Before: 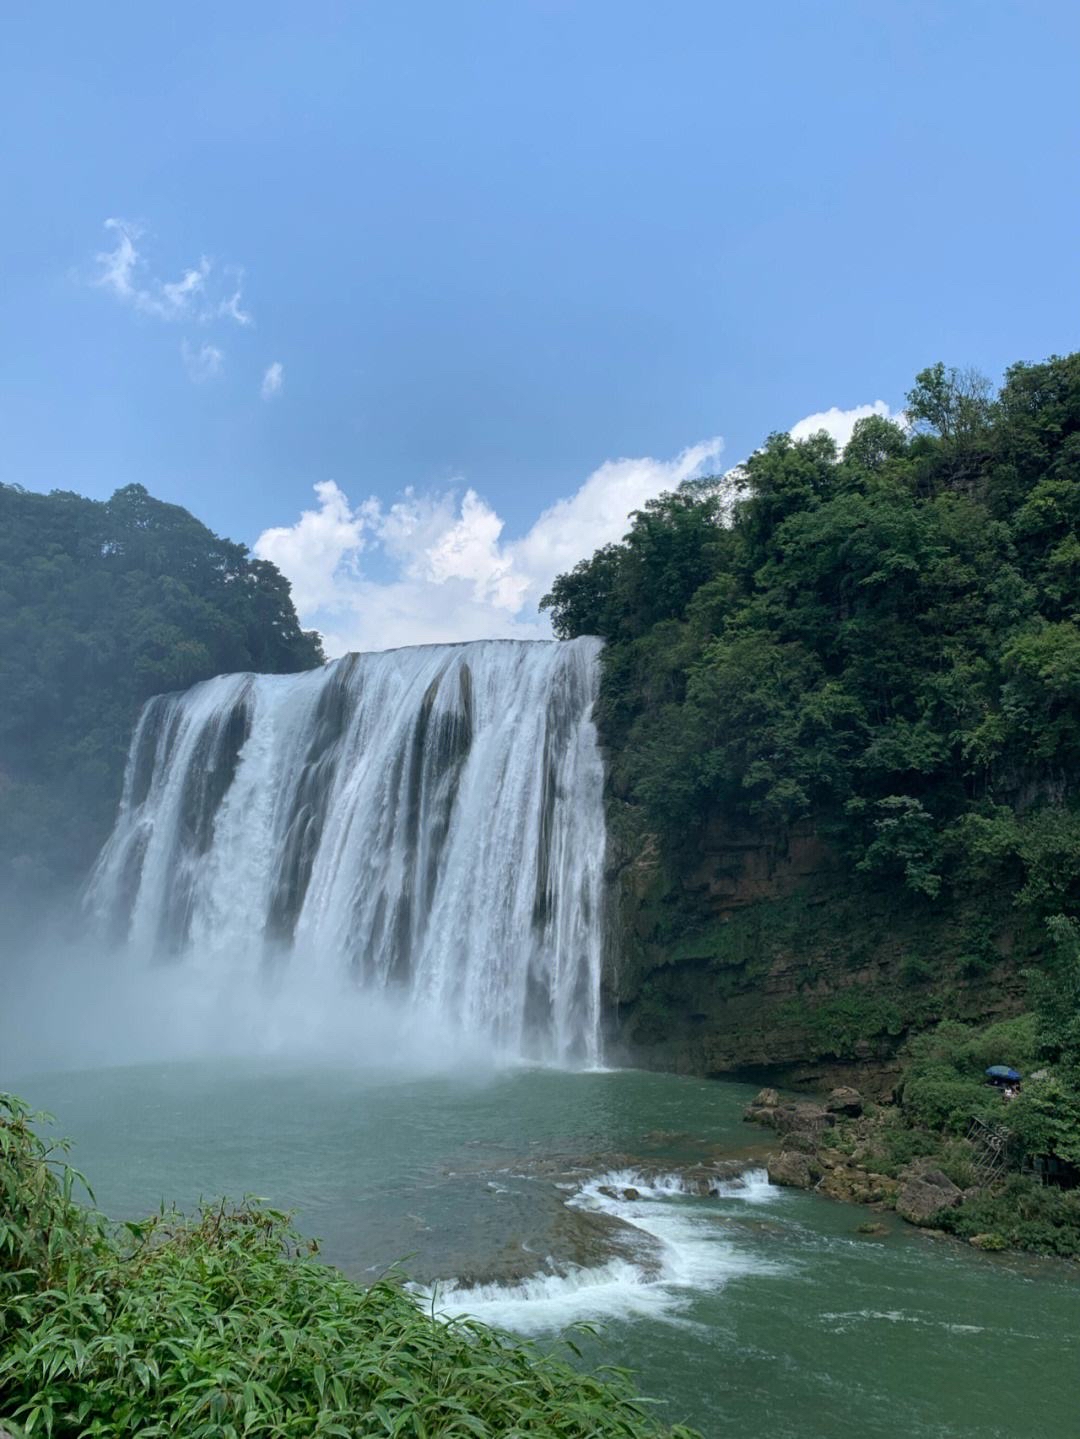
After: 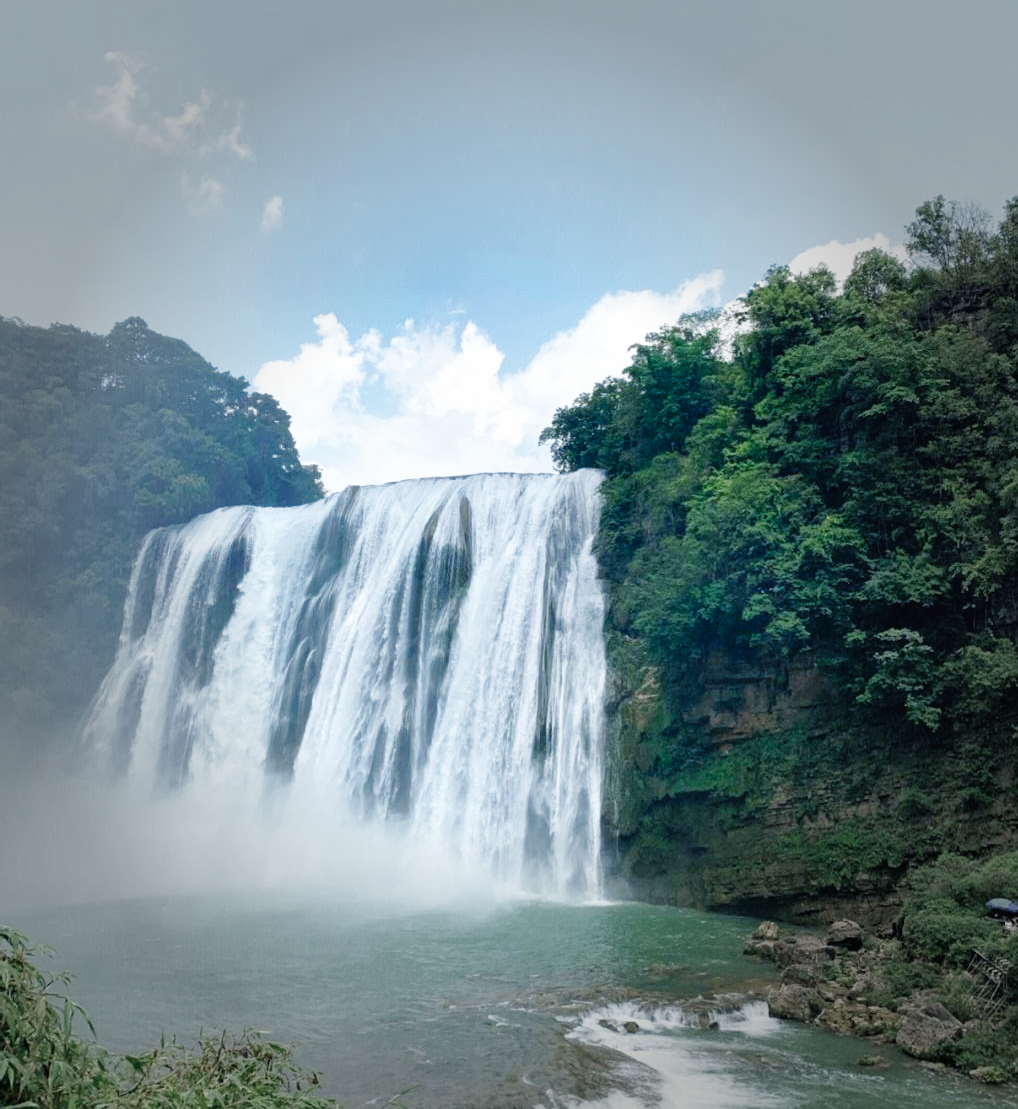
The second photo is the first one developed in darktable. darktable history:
crop and rotate: angle 0.03°, top 11.643%, right 5.651%, bottom 11.189%
vignetting: fall-off start 48.41%, automatic ratio true, width/height ratio 1.29, unbound false
shadows and highlights: on, module defaults
base curve: curves: ch0 [(0, 0.003) (0.001, 0.002) (0.006, 0.004) (0.02, 0.022) (0.048, 0.086) (0.094, 0.234) (0.162, 0.431) (0.258, 0.629) (0.385, 0.8) (0.548, 0.918) (0.751, 0.988) (1, 1)], preserve colors none
